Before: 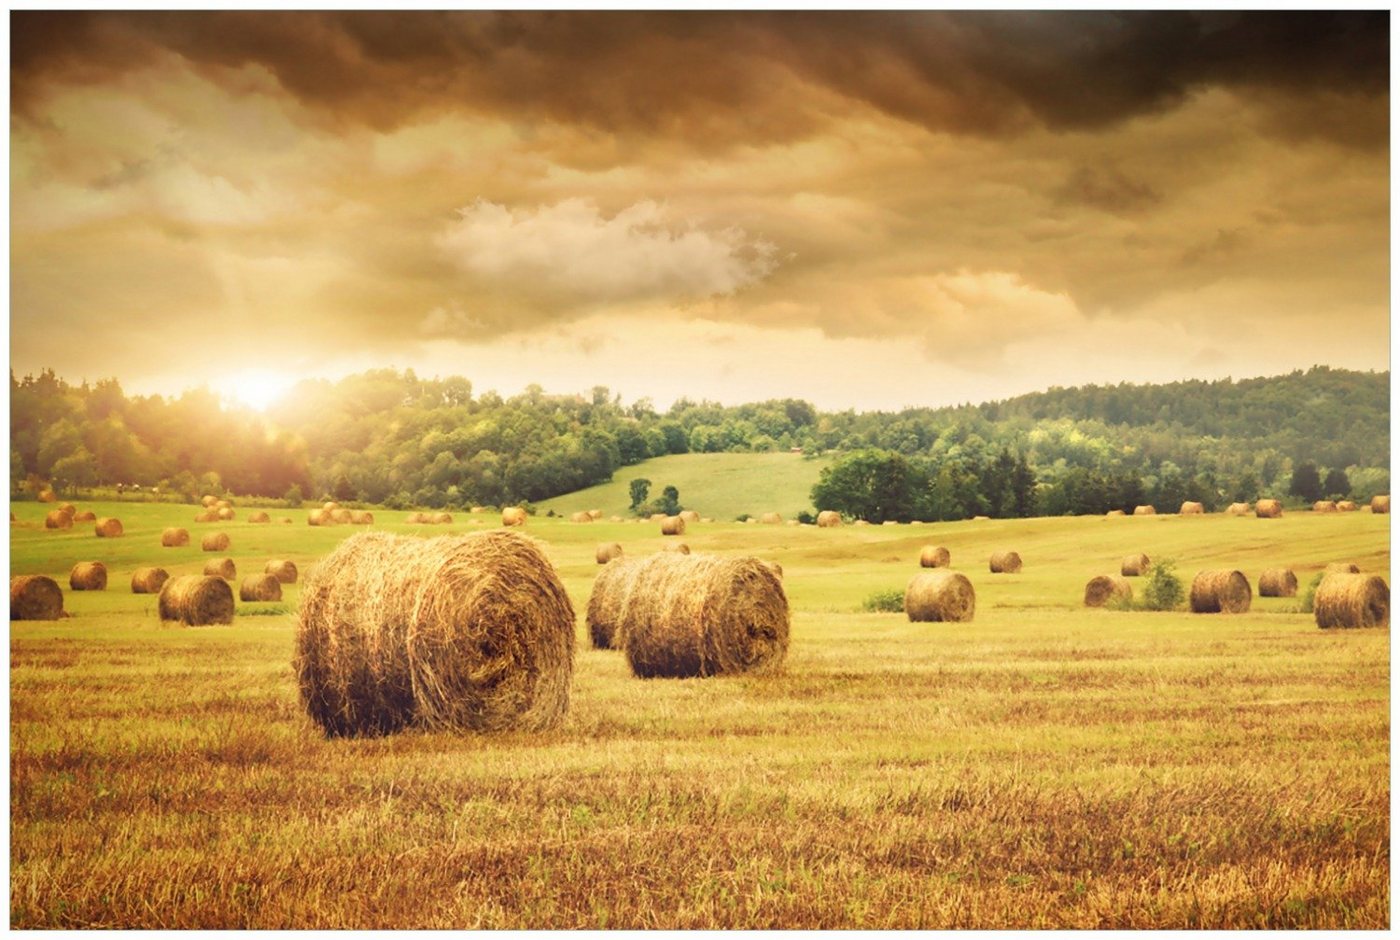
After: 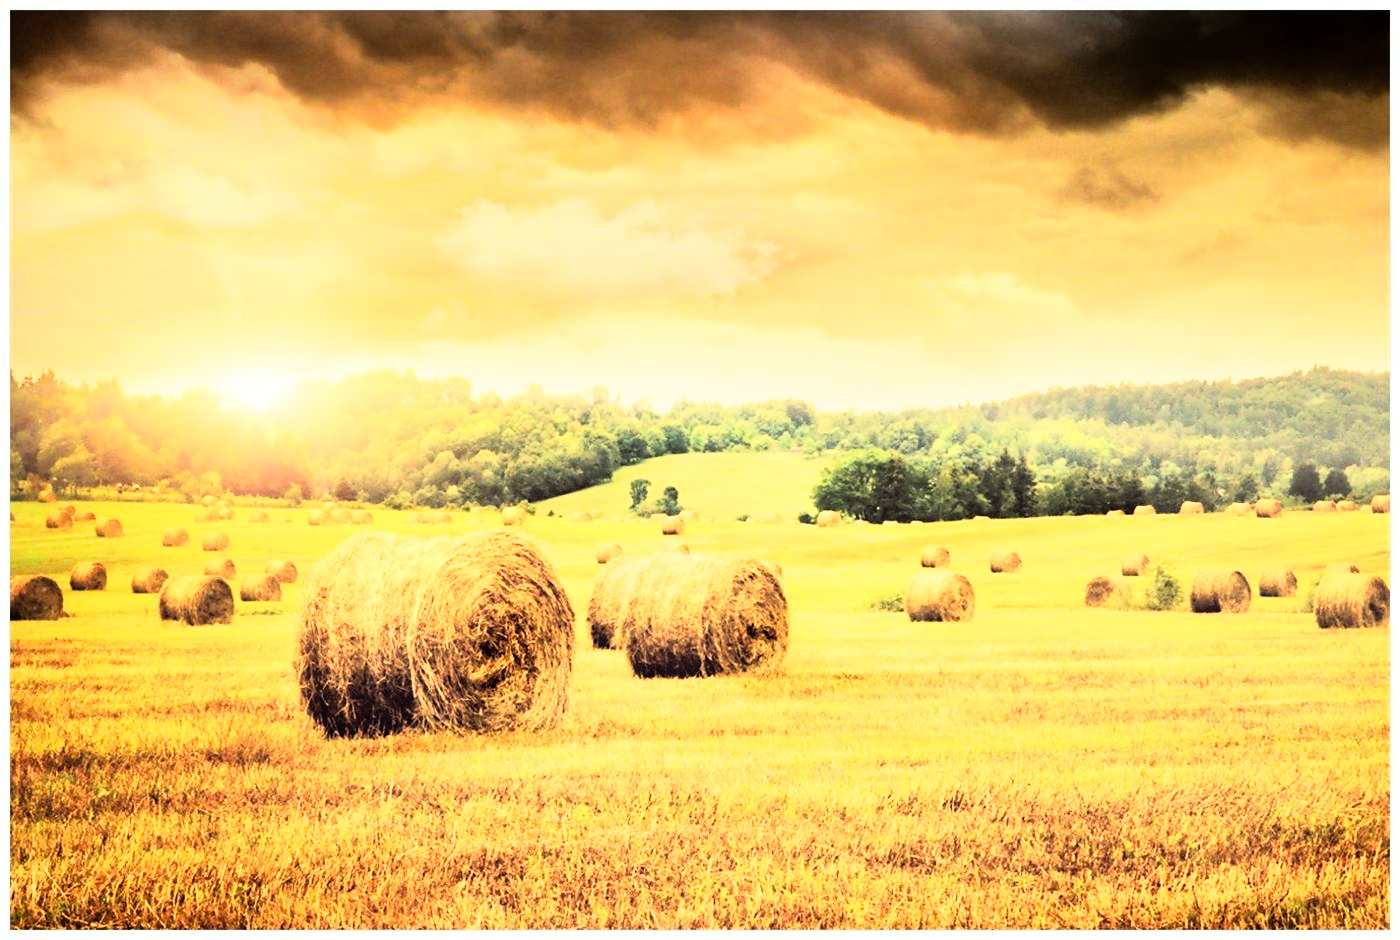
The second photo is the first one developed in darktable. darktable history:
exposure: black level correction 0.005, exposure 0.014 EV, compensate highlight preservation false
rgb curve: curves: ch0 [(0, 0) (0.21, 0.15) (0.24, 0.21) (0.5, 0.75) (0.75, 0.96) (0.89, 0.99) (1, 1)]; ch1 [(0, 0.02) (0.21, 0.13) (0.25, 0.2) (0.5, 0.67) (0.75, 0.9) (0.89, 0.97) (1, 1)]; ch2 [(0, 0.02) (0.21, 0.13) (0.25, 0.2) (0.5, 0.67) (0.75, 0.9) (0.89, 0.97) (1, 1)], compensate middle gray true
